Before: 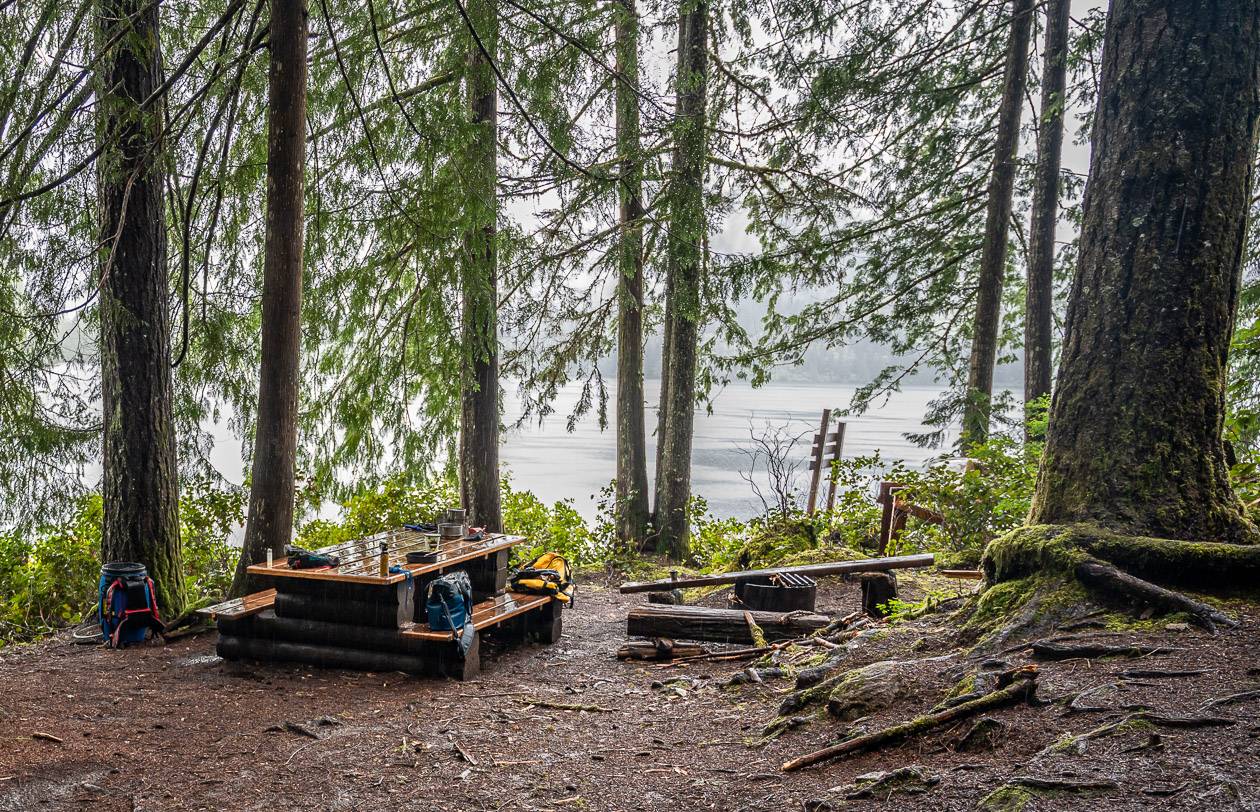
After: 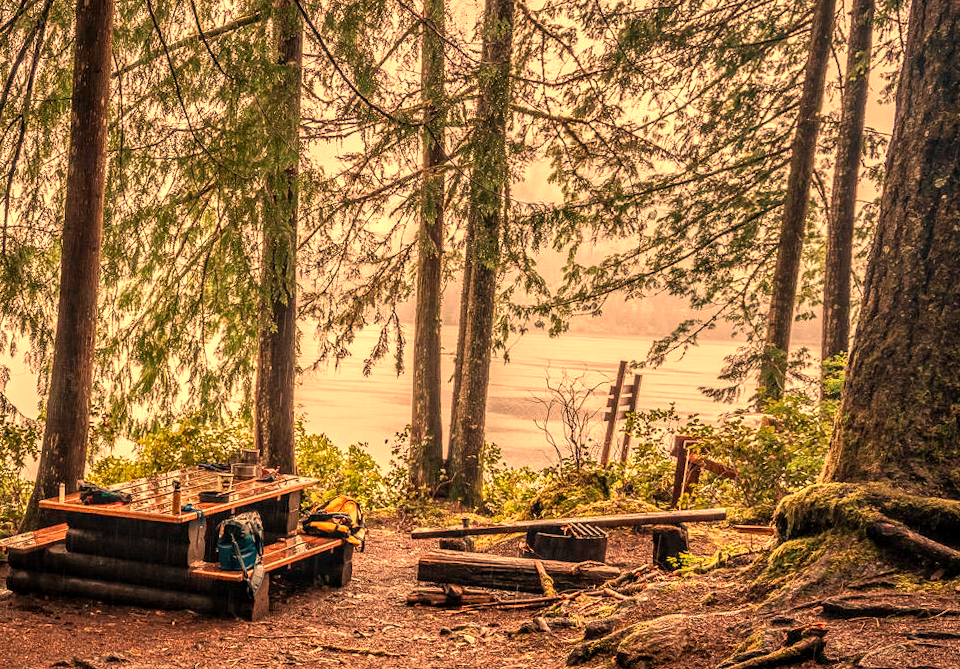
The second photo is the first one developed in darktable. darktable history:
local contrast: on, module defaults
white balance: red 1.467, blue 0.684
crop: left 16.768%, top 8.653%, right 8.362%, bottom 12.485%
rotate and perspective: rotation 1.72°, automatic cropping off
